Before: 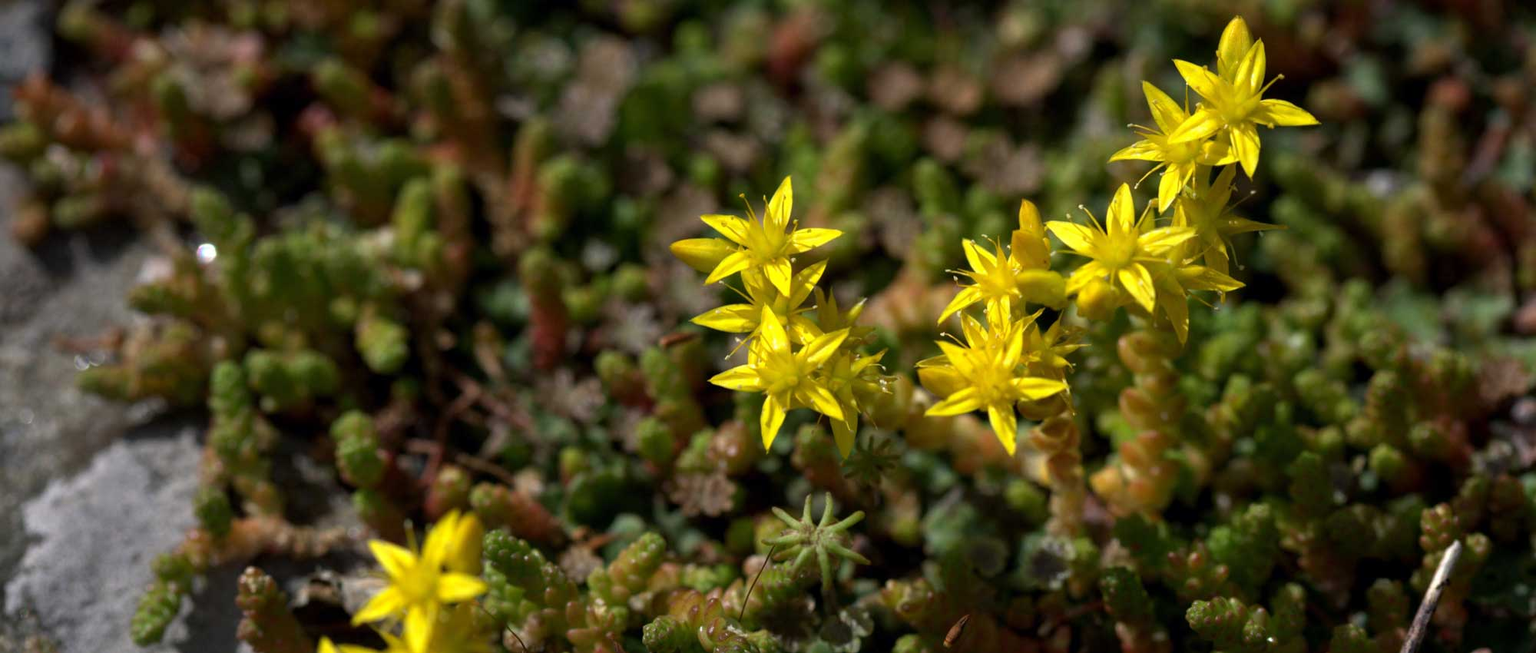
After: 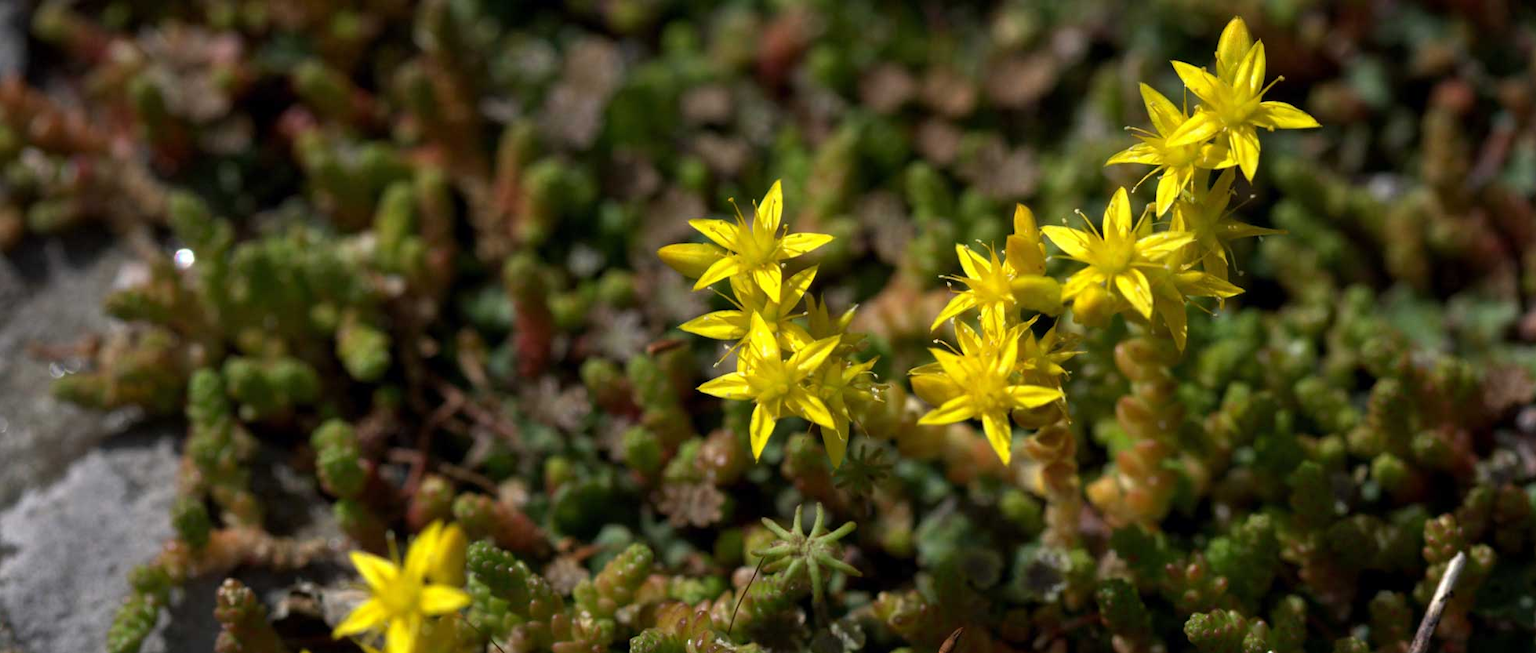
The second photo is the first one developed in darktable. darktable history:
crop: left 1.721%, right 0.281%, bottom 1.833%
